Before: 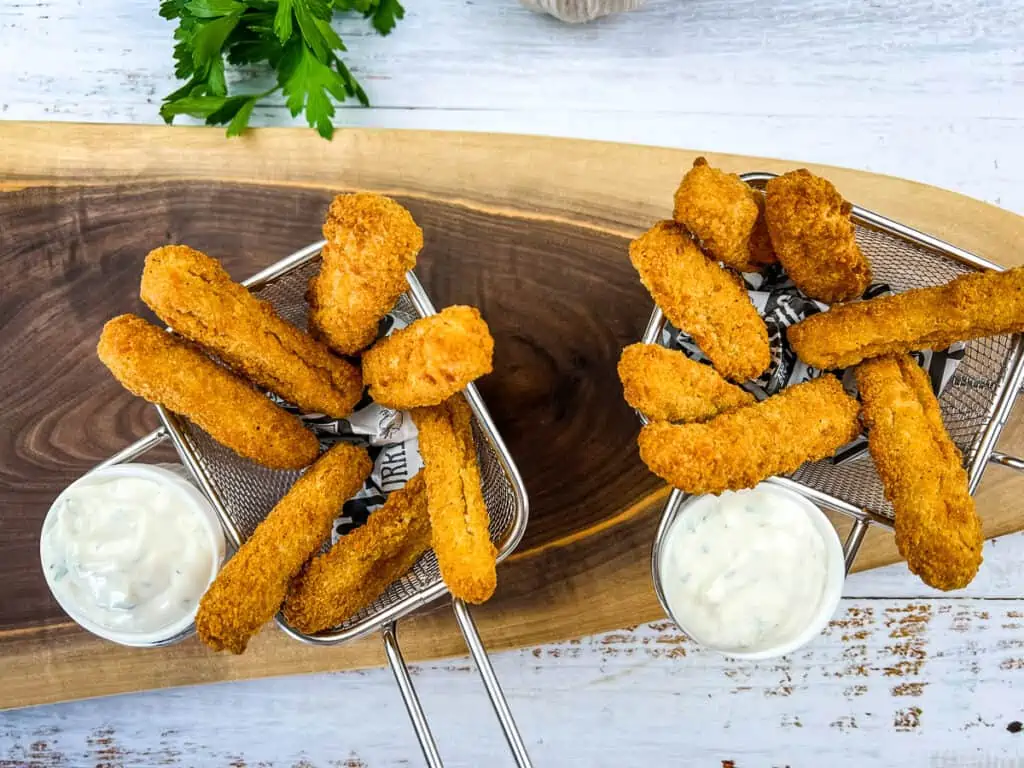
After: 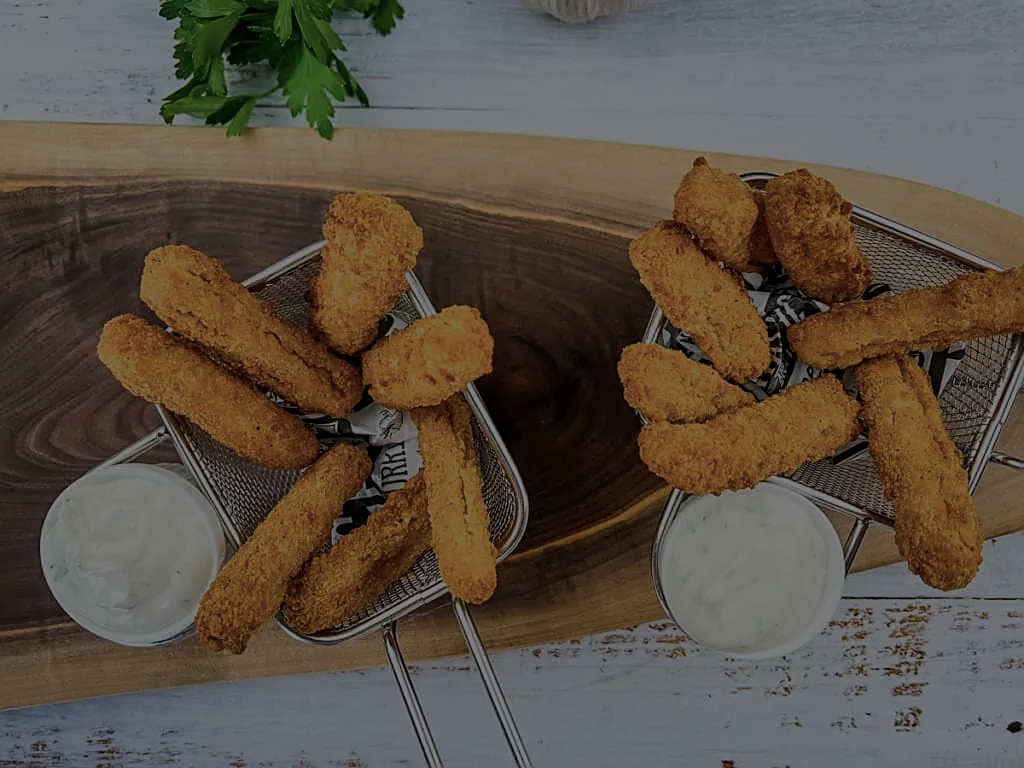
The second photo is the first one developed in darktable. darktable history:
sharpen: on, module defaults
color balance rgb: perceptual brilliance grading › global brilliance -48.39%
